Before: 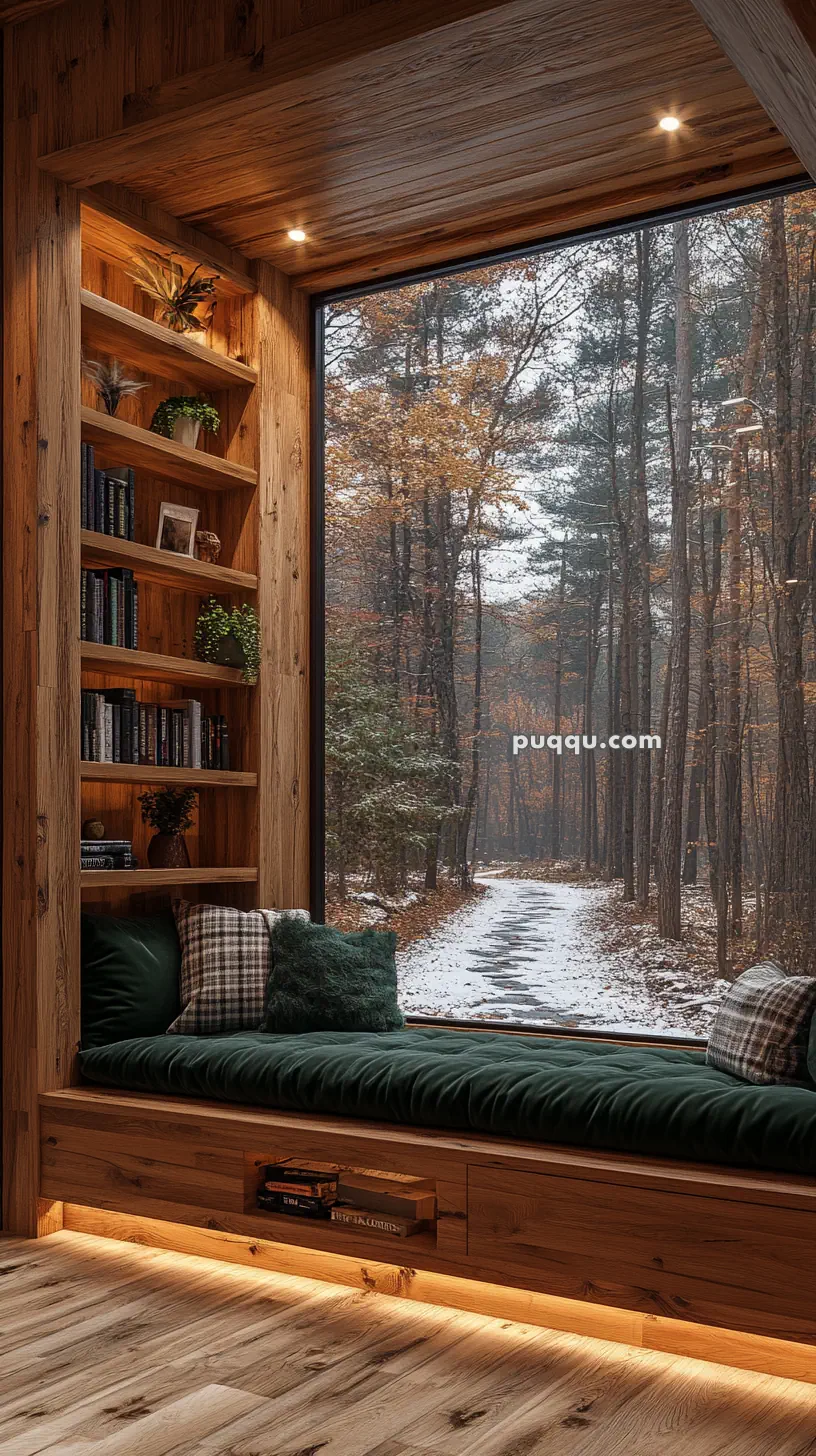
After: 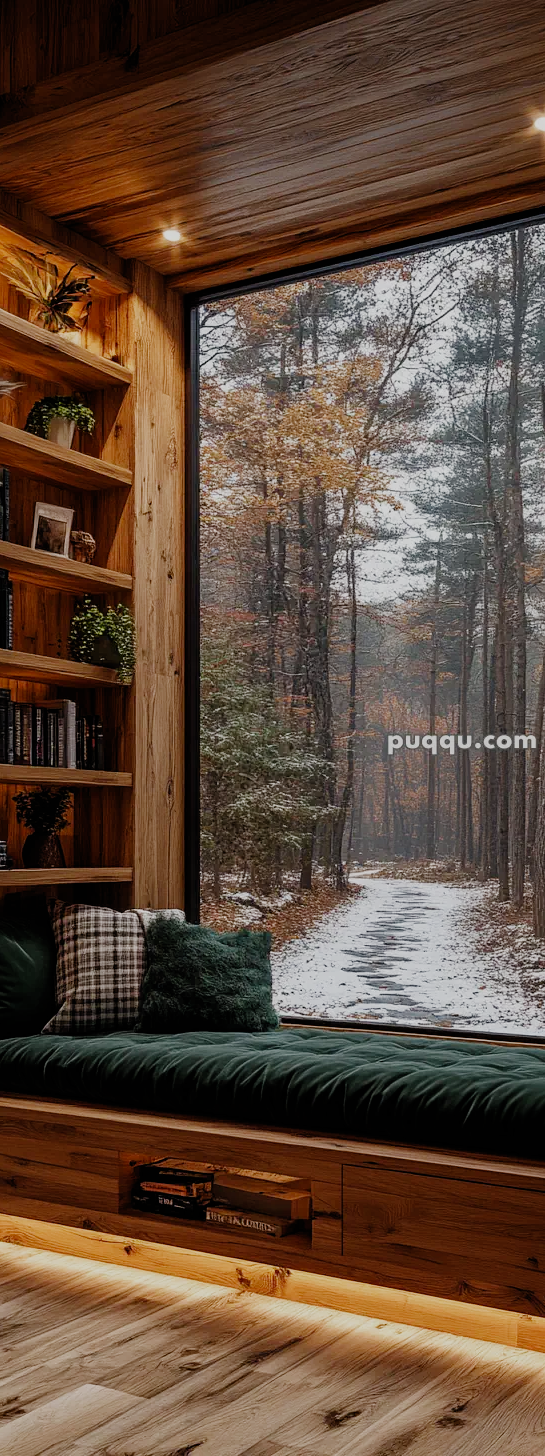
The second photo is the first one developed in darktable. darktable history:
filmic rgb: black relative exposure -7.65 EV, white relative exposure 4.56 EV, threshold 2.98 EV, hardness 3.61, preserve chrominance no, color science v5 (2021), enable highlight reconstruction true
crop: left 15.366%, right 17.805%
